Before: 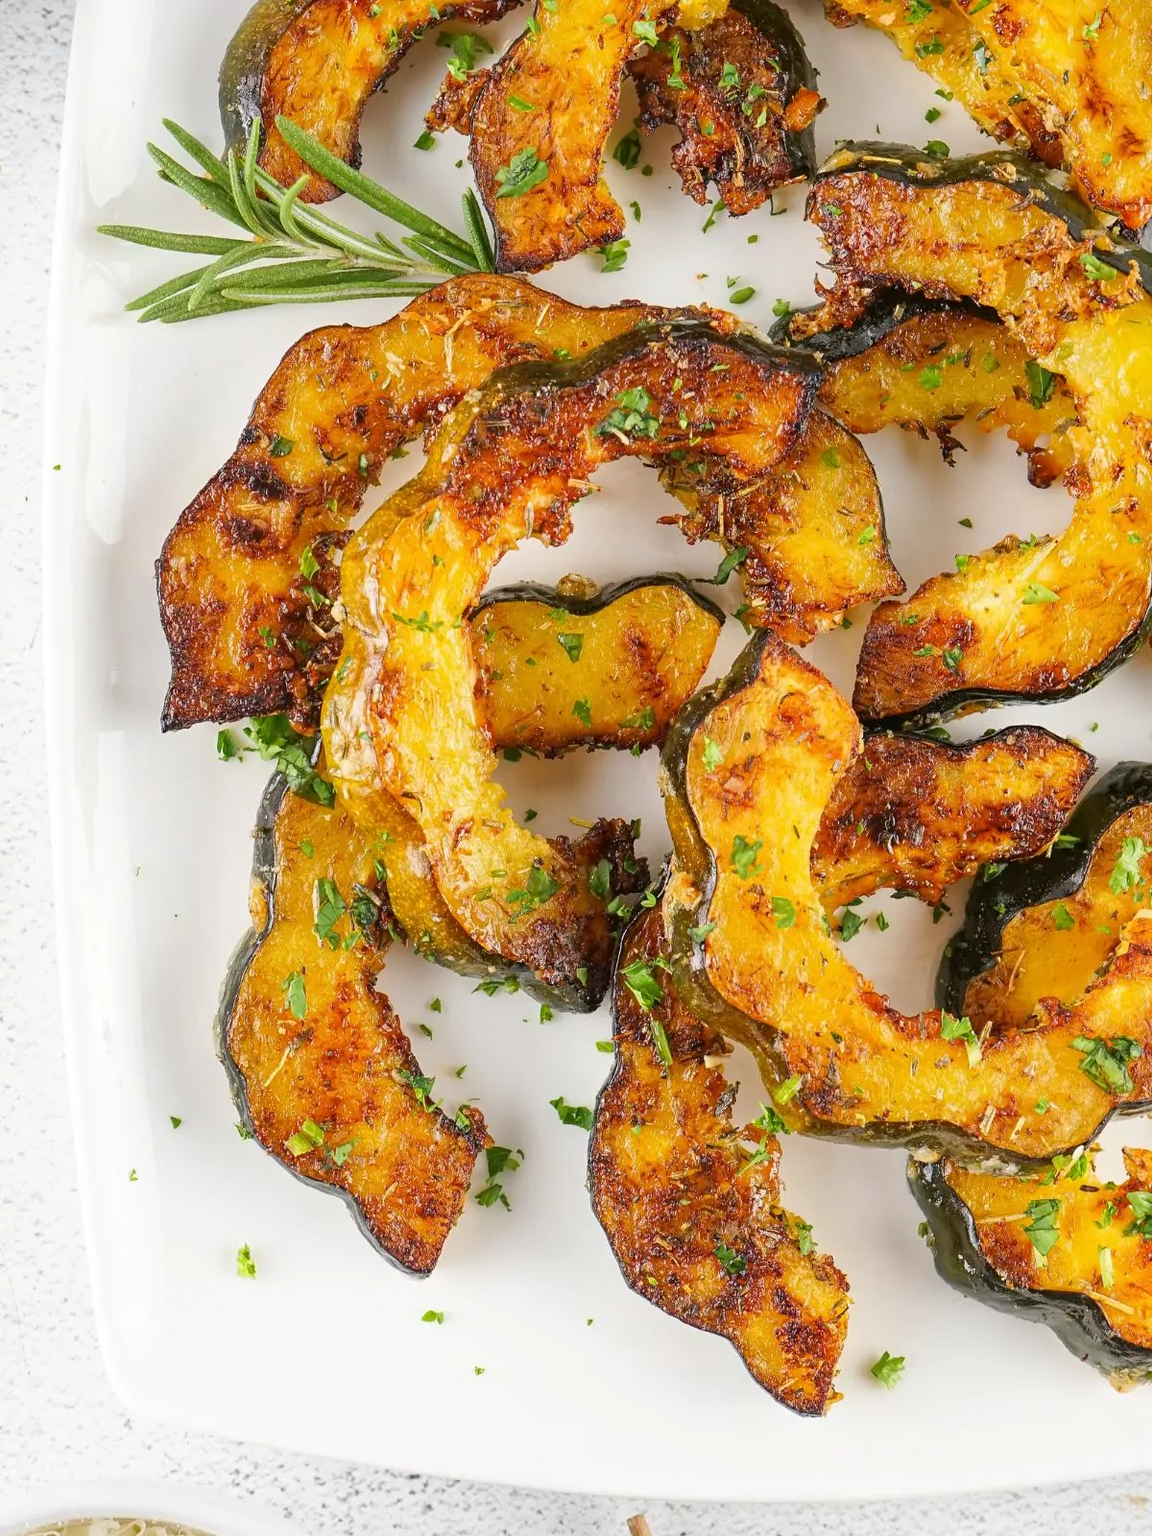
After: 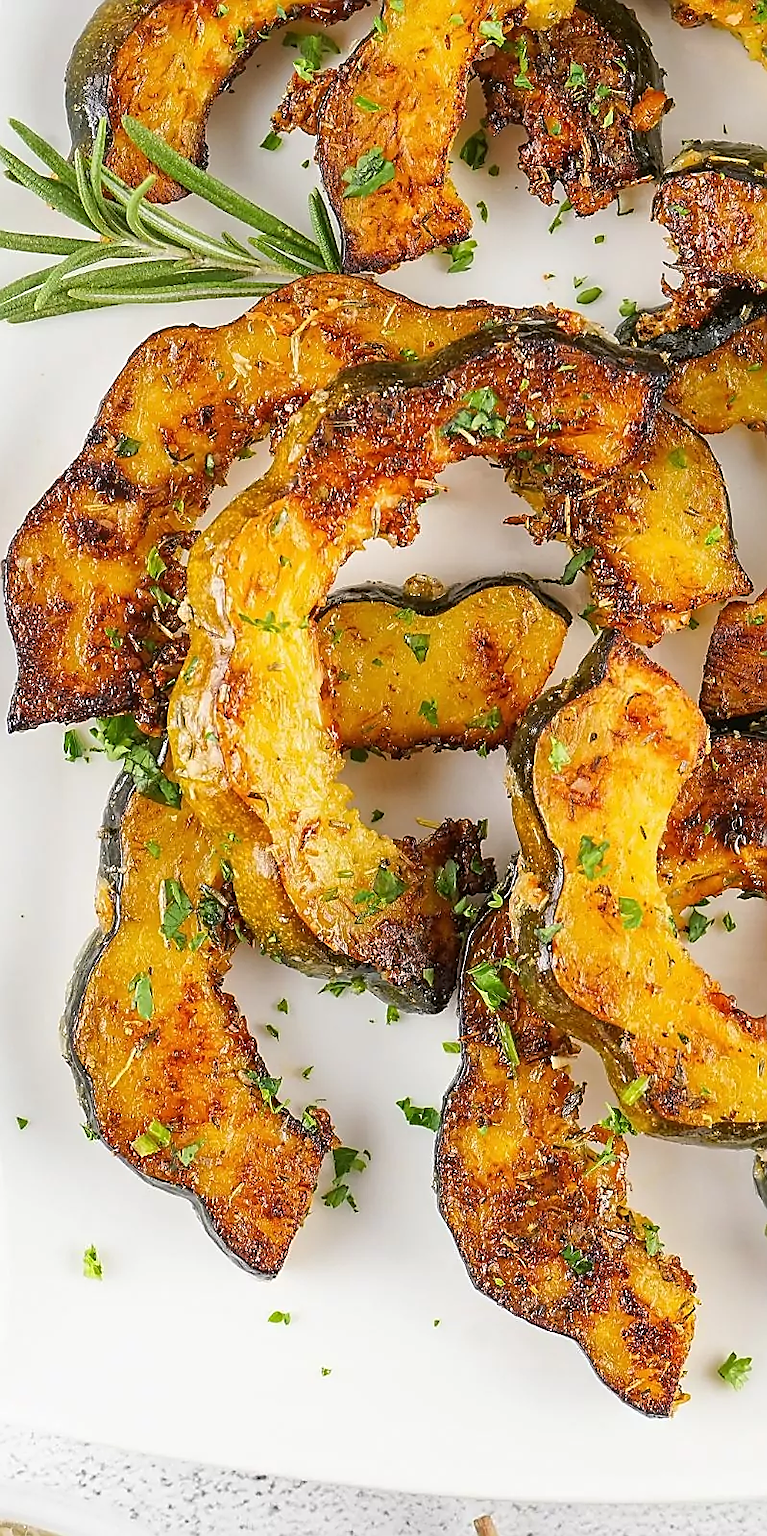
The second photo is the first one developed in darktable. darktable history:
color zones: mix -62.47%
crop and rotate: left 13.409%, right 19.924%
sharpen: radius 1.4, amount 1.25, threshold 0.7
